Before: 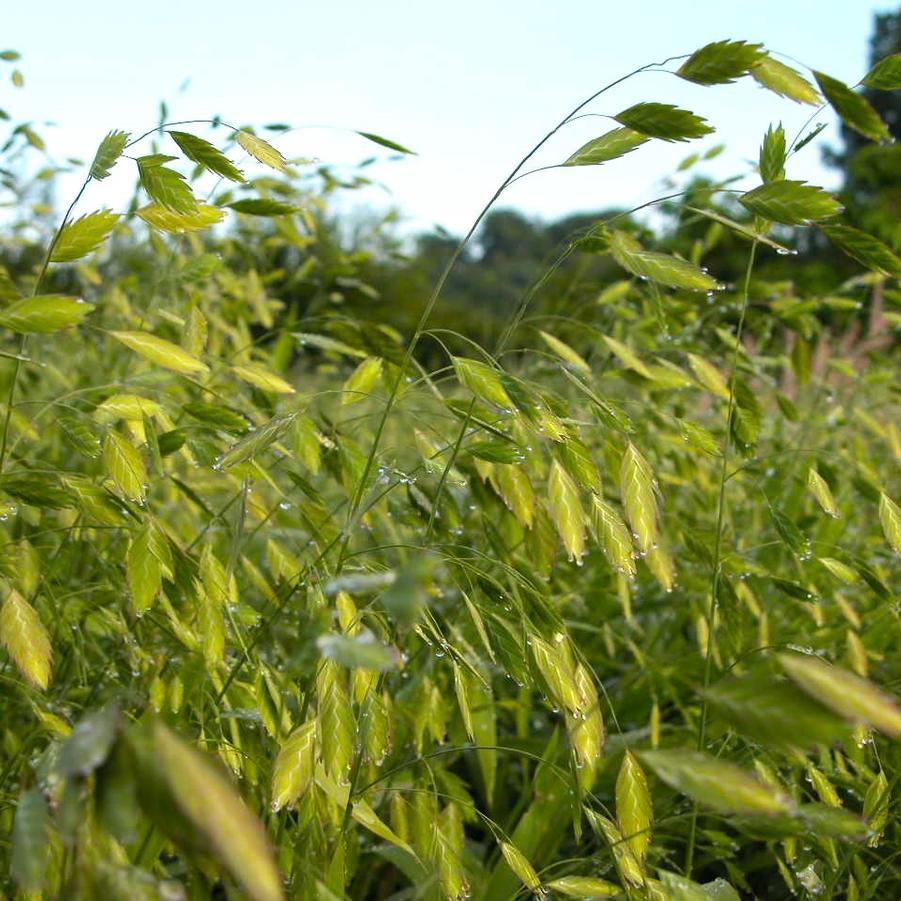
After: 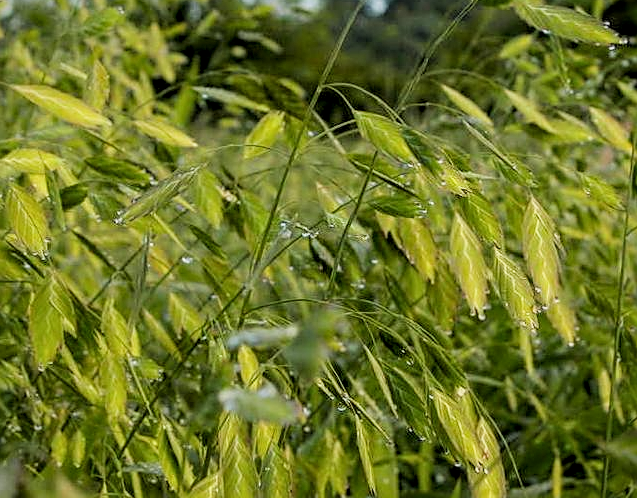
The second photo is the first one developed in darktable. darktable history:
crop: left 10.97%, top 27.374%, right 18.265%, bottom 17.265%
sharpen: on, module defaults
local contrast: on, module defaults
filmic rgb: black relative exposure -5.08 EV, white relative exposure 3.98 EV, hardness 2.89, contrast 1.096
